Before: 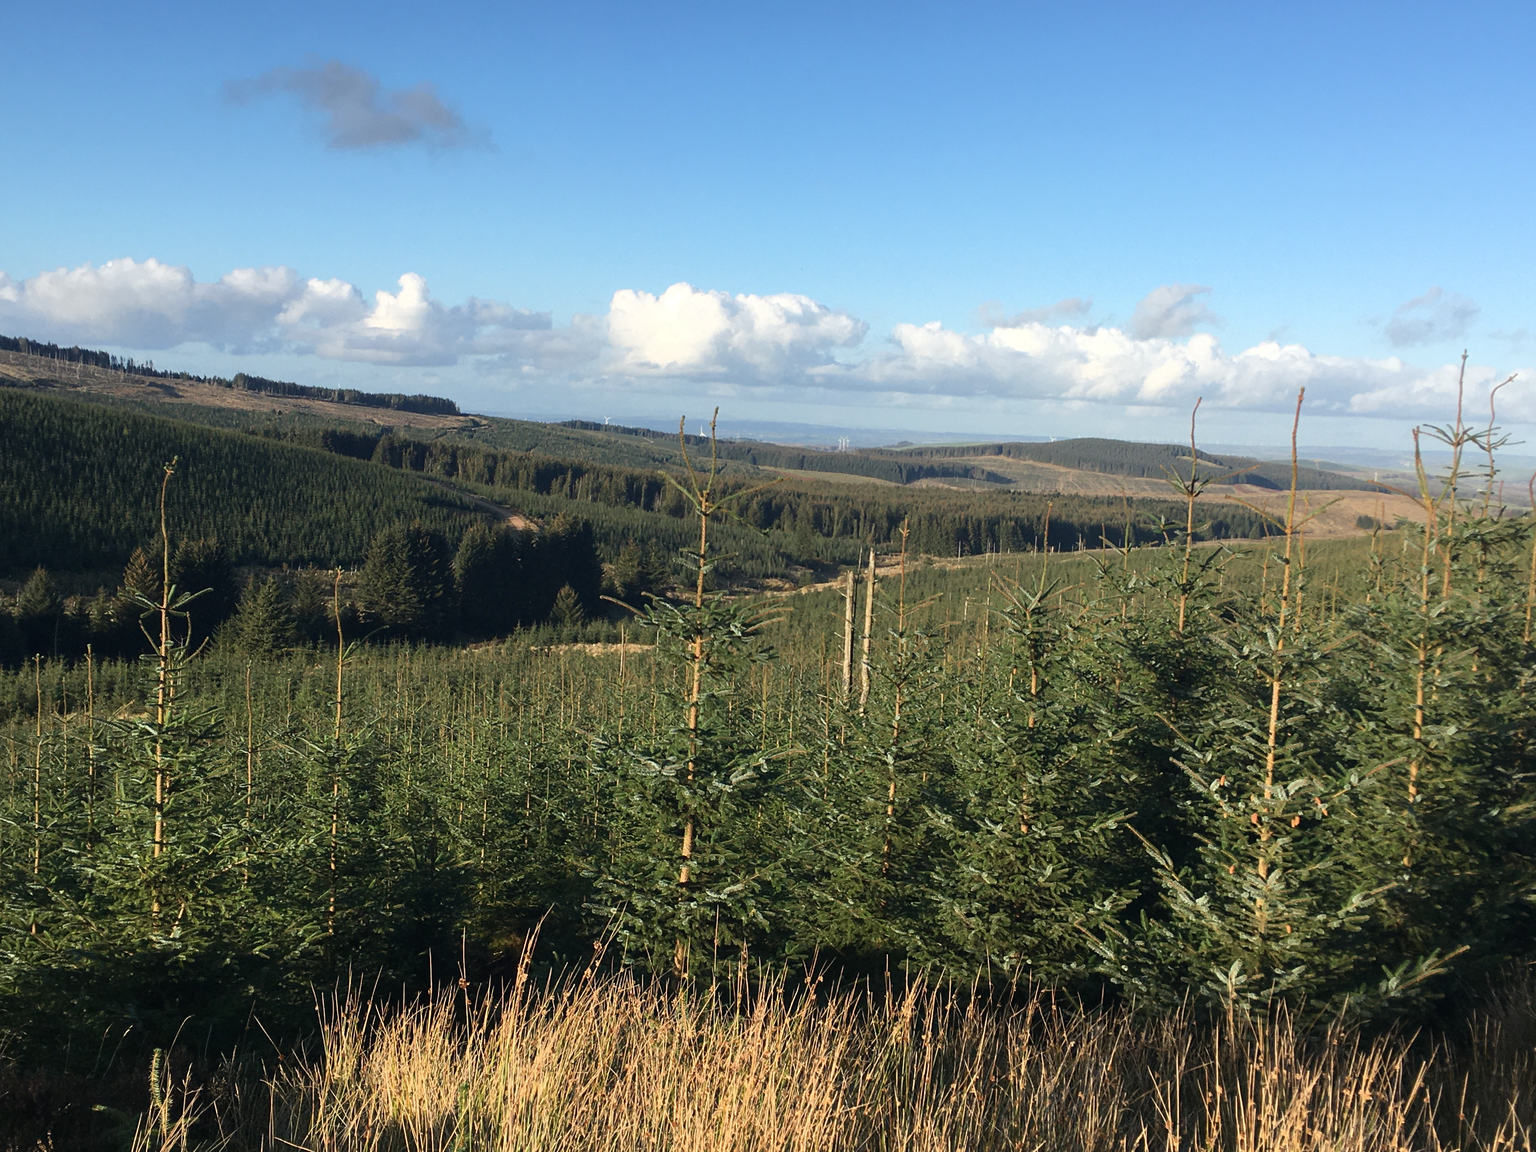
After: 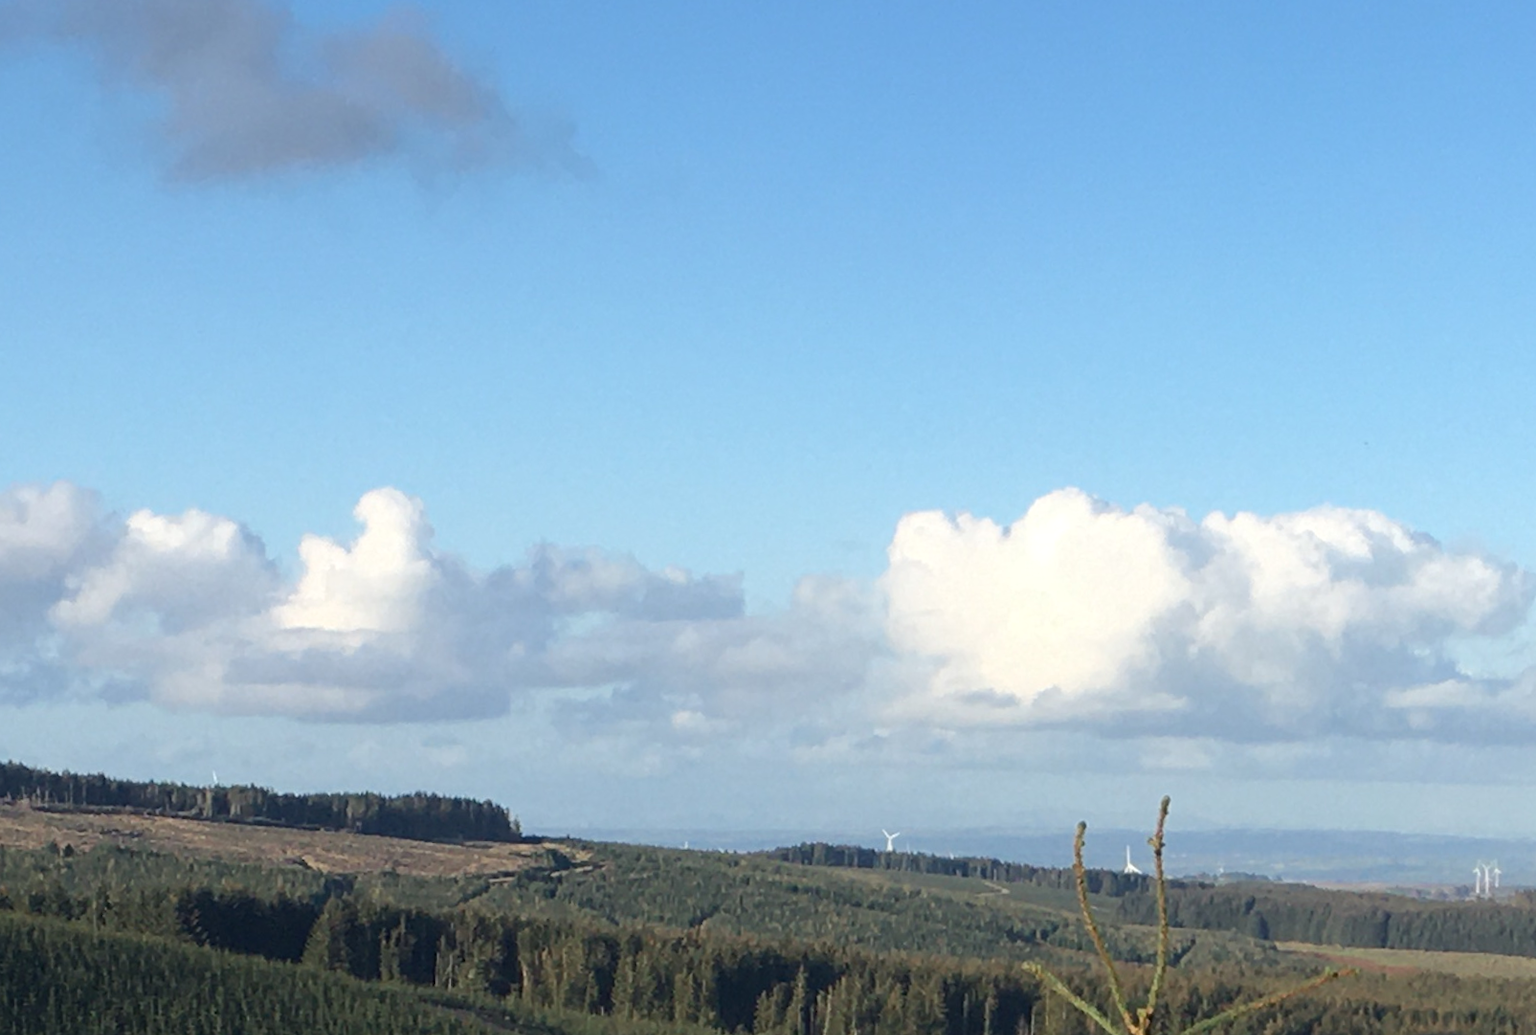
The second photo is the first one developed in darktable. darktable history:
rotate and perspective: rotation -2°, crop left 0.022, crop right 0.978, crop top 0.049, crop bottom 0.951
crop: left 15.452%, top 5.459%, right 43.956%, bottom 56.62%
